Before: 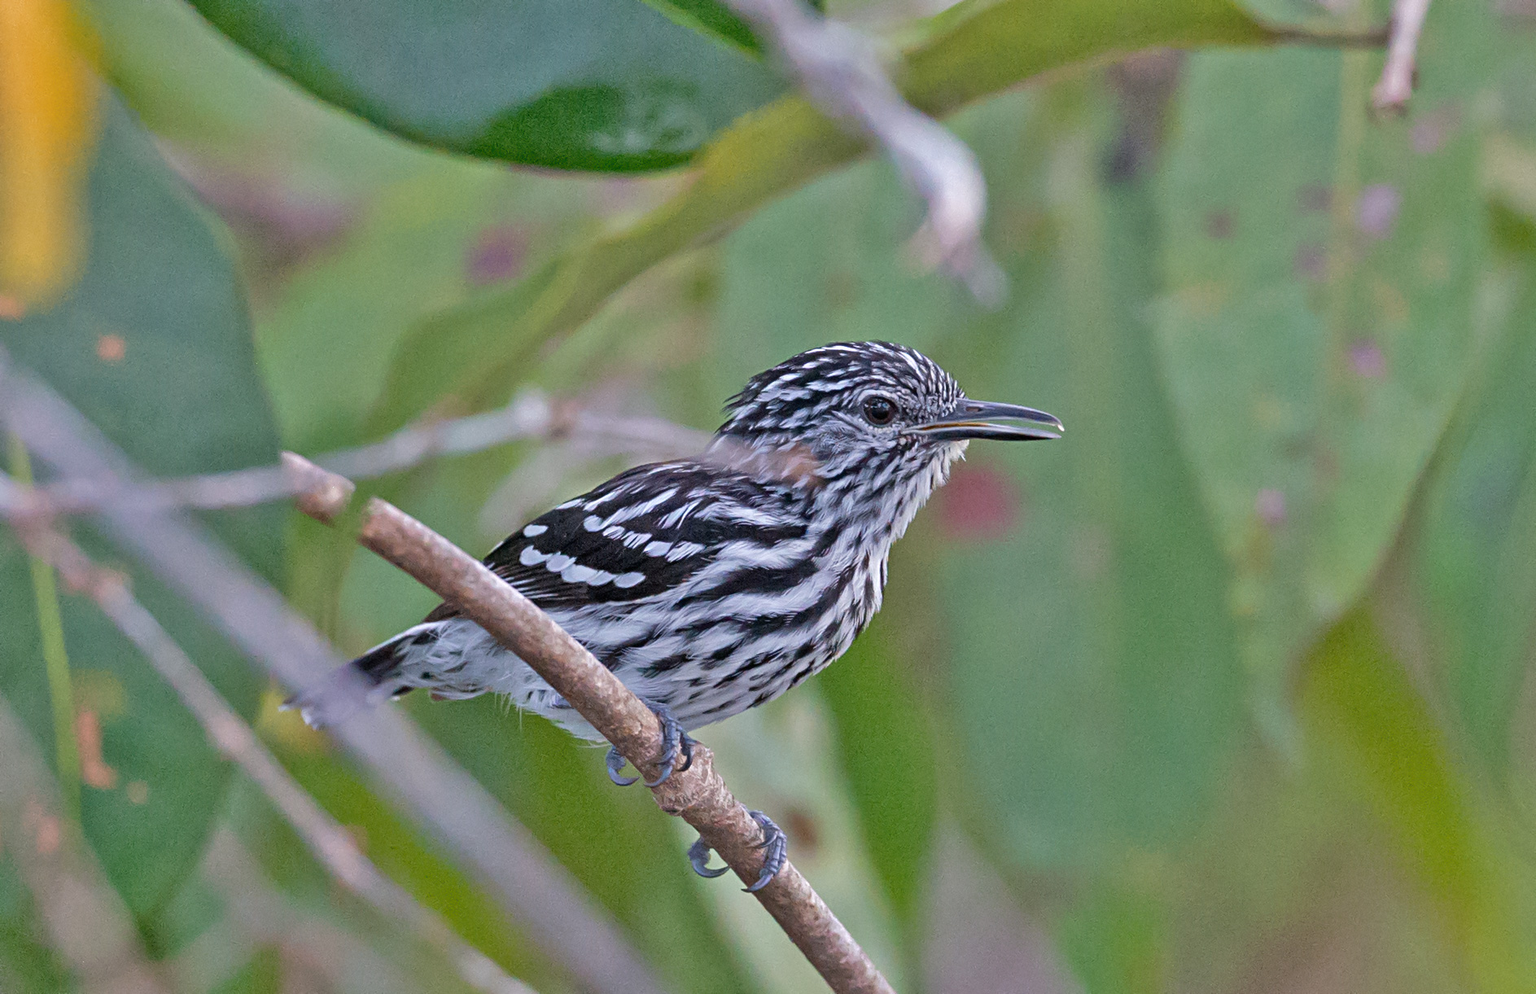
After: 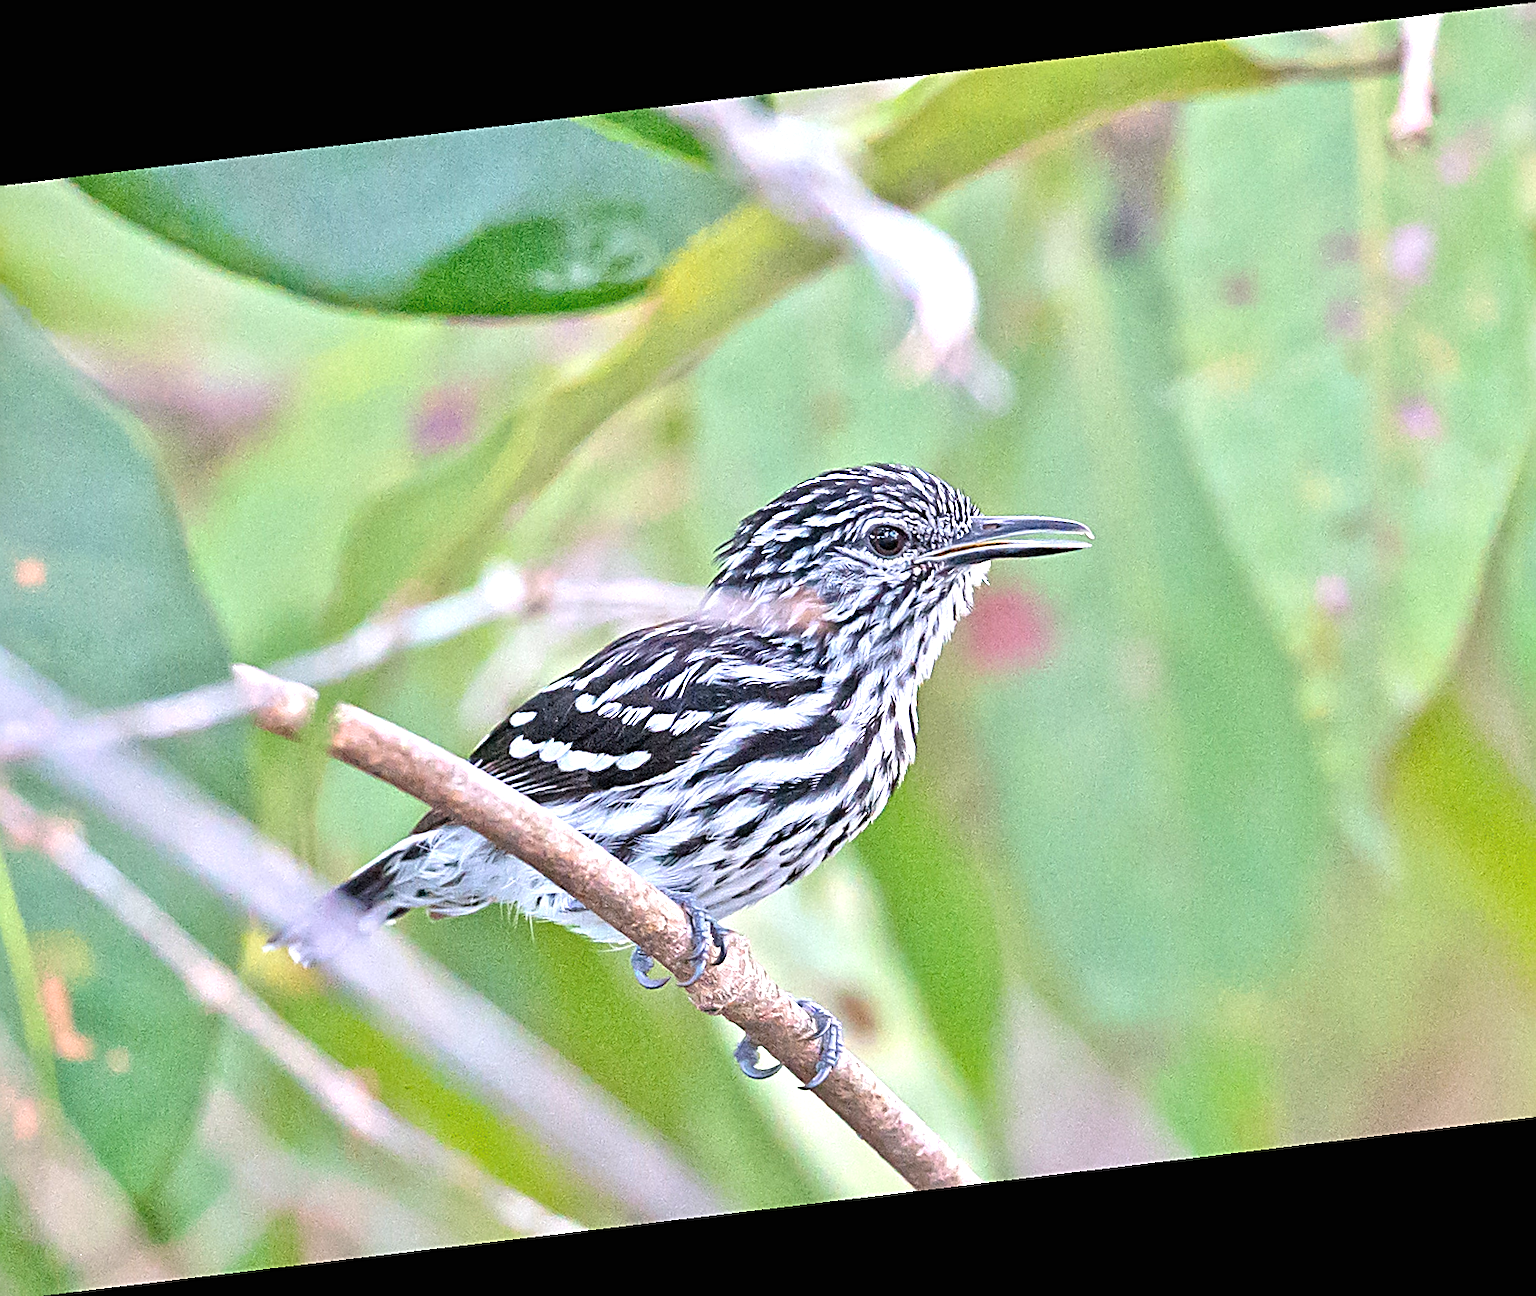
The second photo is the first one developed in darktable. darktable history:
crop: left 7.598%, right 7.873%
rotate and perspective: rotation -6.83°, automatic cropping off
exposure: black level correction 0, exposure 1.35 EV, compensate exposure bias true, compensate highlight preservation false
sharpen: amount 0.75
